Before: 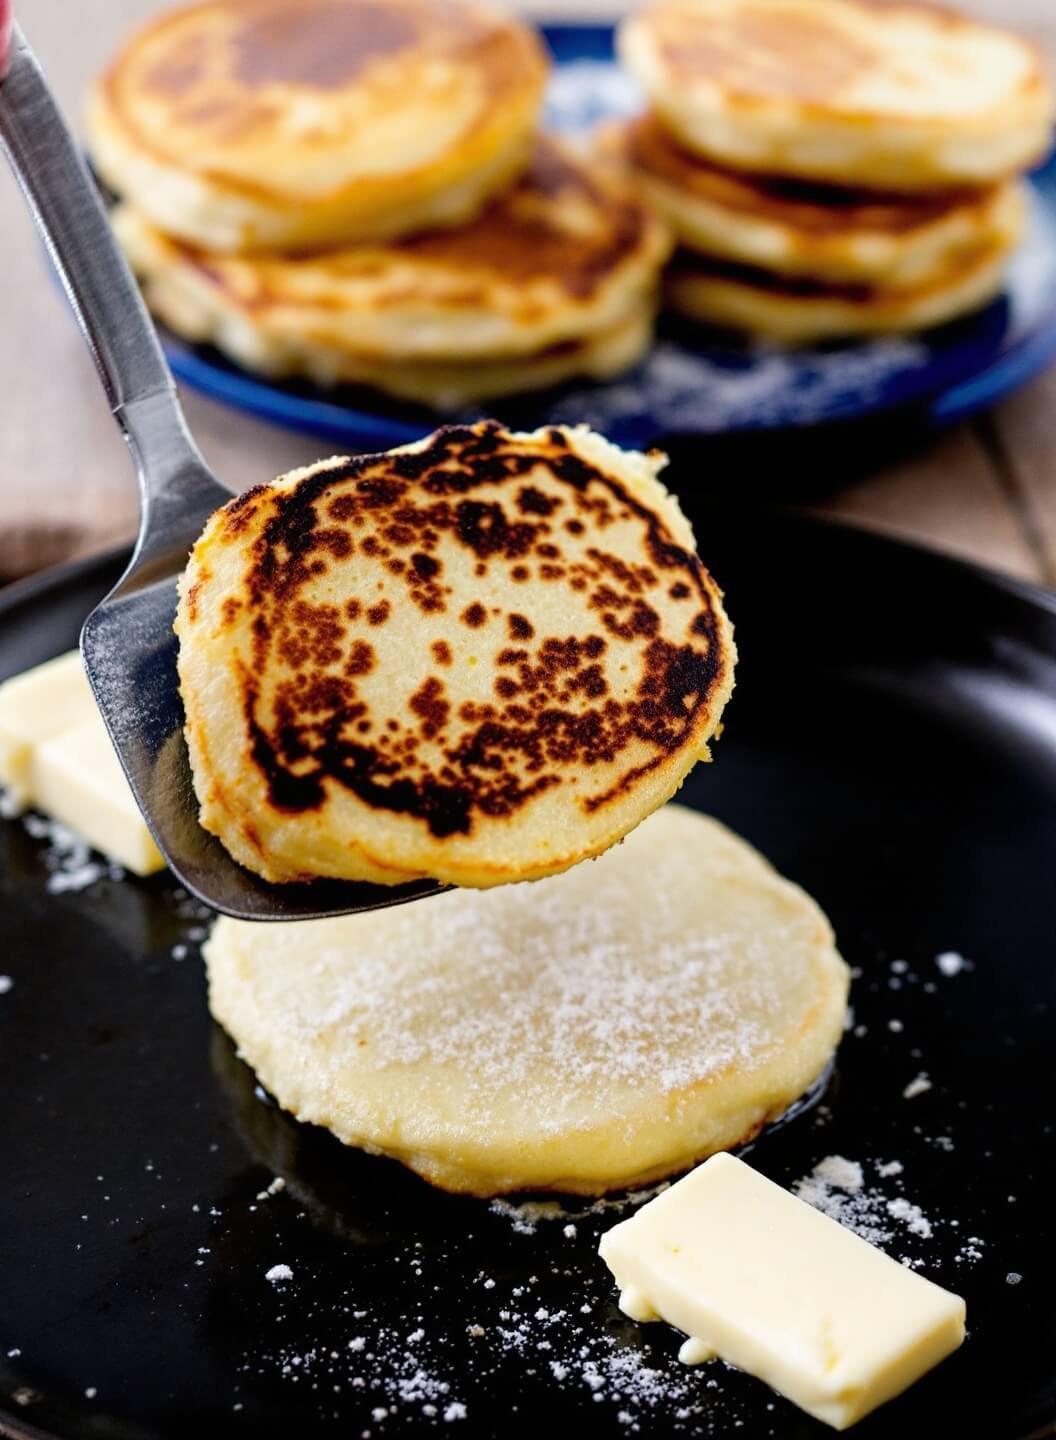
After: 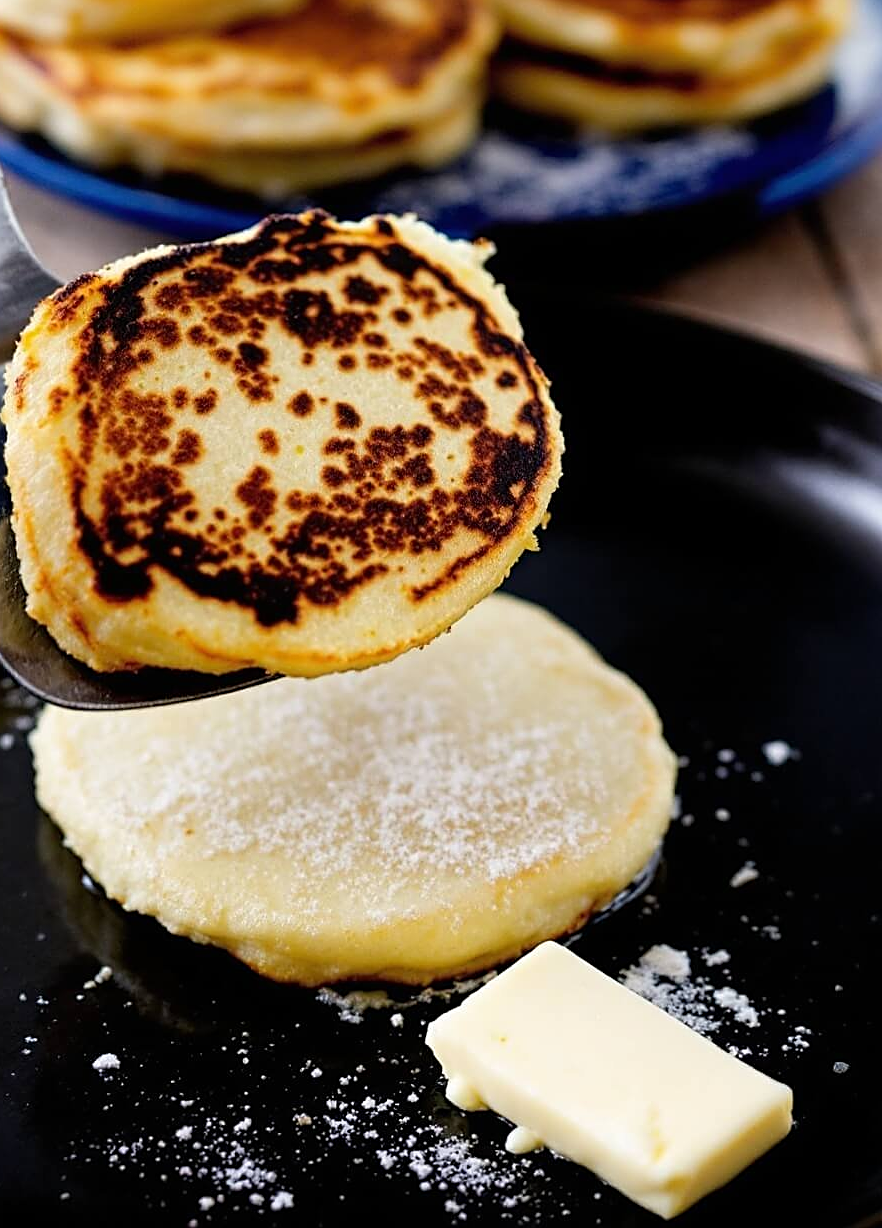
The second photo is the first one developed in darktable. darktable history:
sharpen: on, module defaults
crop: left 16.392%, top 14.66%
